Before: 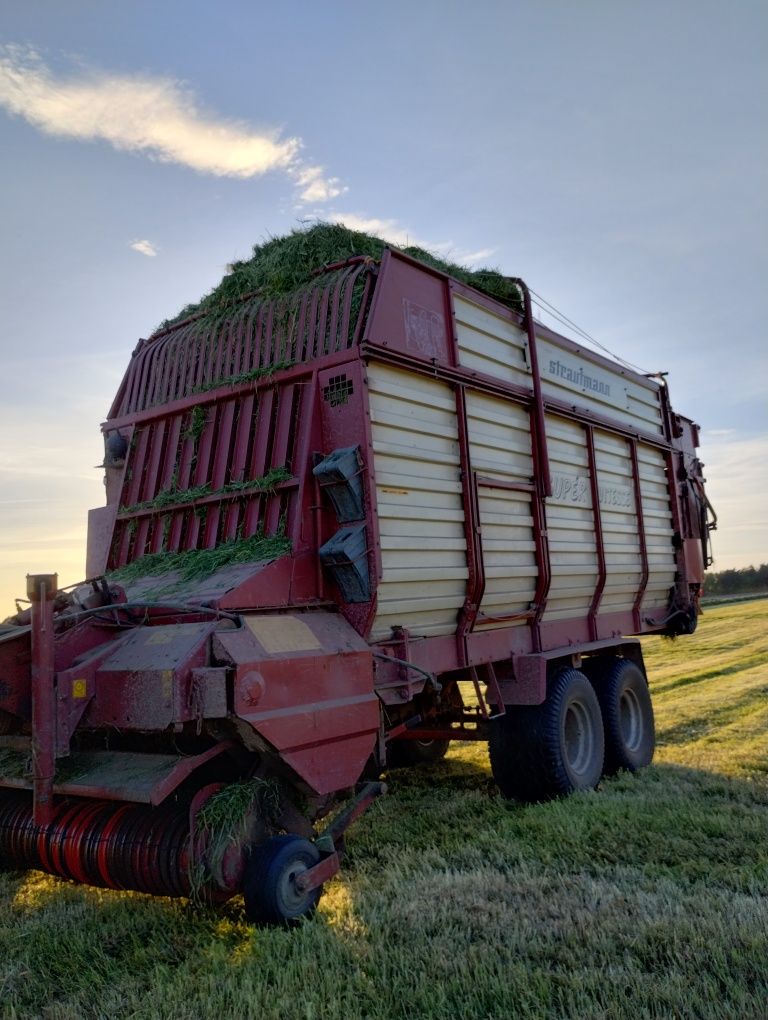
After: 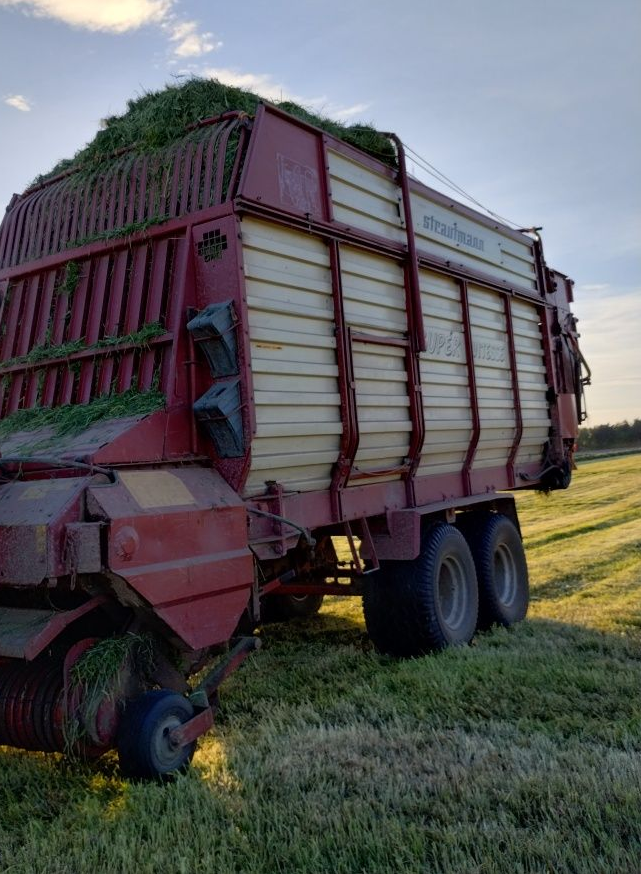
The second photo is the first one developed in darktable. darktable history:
crop: left 16.527%, top 14.292%
